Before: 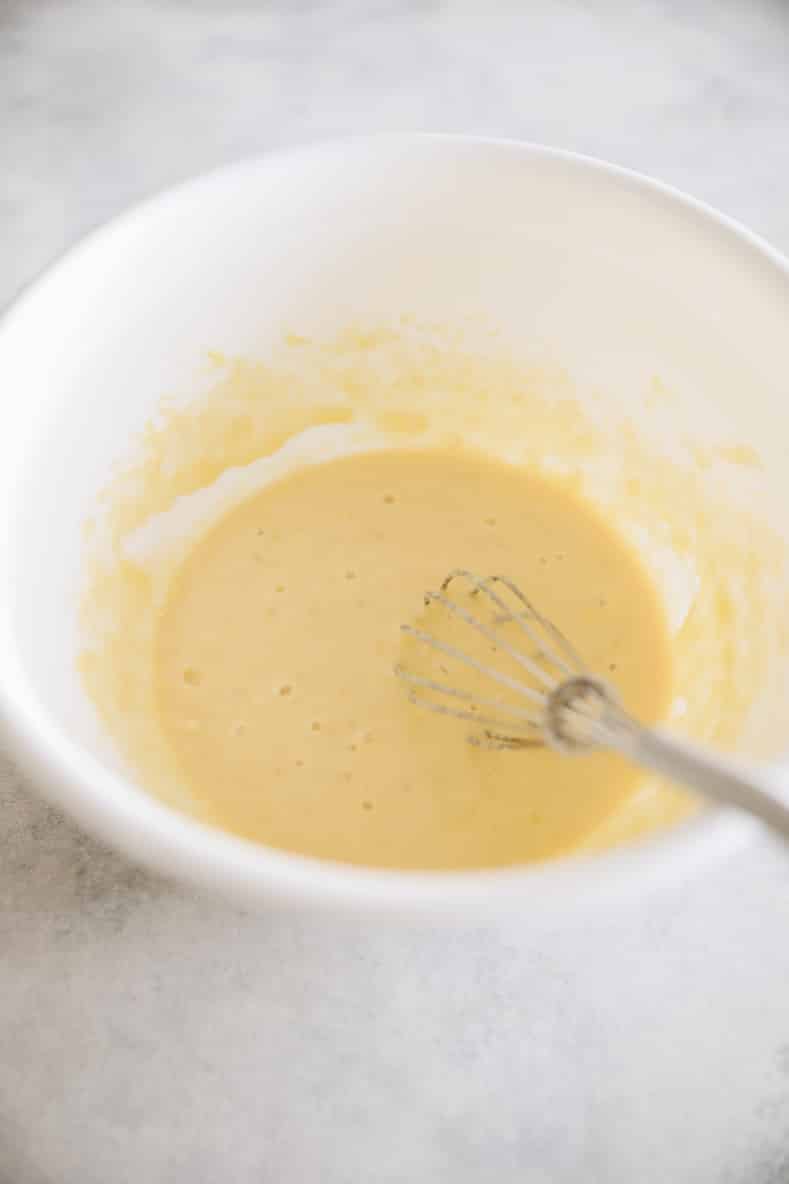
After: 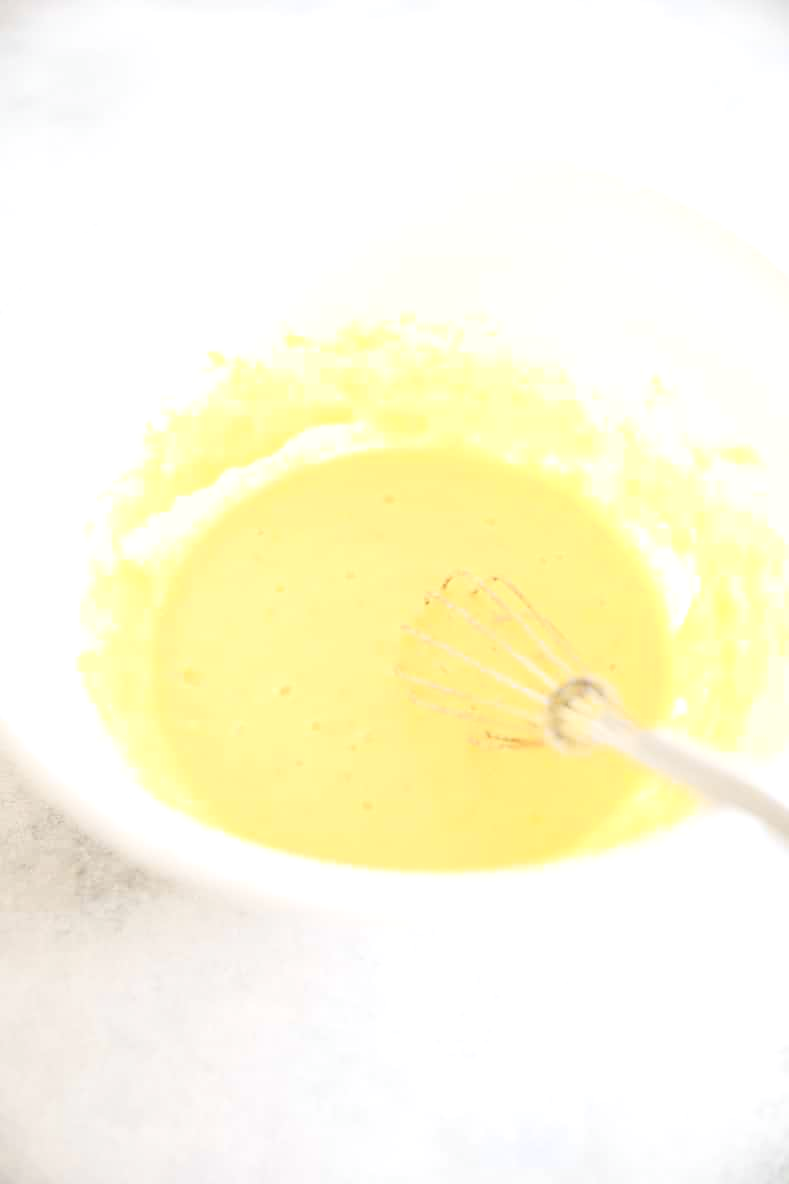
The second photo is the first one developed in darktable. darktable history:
exposure: exposure 0.921 EV, compensate highlight preservation false
tone curve: curves: ch0 [(0, 0.037) (0.045, 0.055) (0.155, 0.138) (0.29, 0.325) (0.428, 0.513) (0.604, 0.71) (0.824, 0.882) (1, 0.965)]; ch1 [(0, 0) (0.339, 0.334) (0.445, 0.419) (0.476, 0.454) (0.498, 0.498) (0.53, 0.515) (0.557, 0.556) (0.609, 0.649) (0.716, 0.746) (1, 1)]; ch2 [(0, 0) (0.327, 0.318) (0.417, 0.426) (0.46, 0.453) (0.502, 0.5) (0.526, 0.52) (0.554, 0.541) (0.626, 0.65) (0.749, 0.746) (1, 1)], color space Lab, independent channels, preserve colors none
